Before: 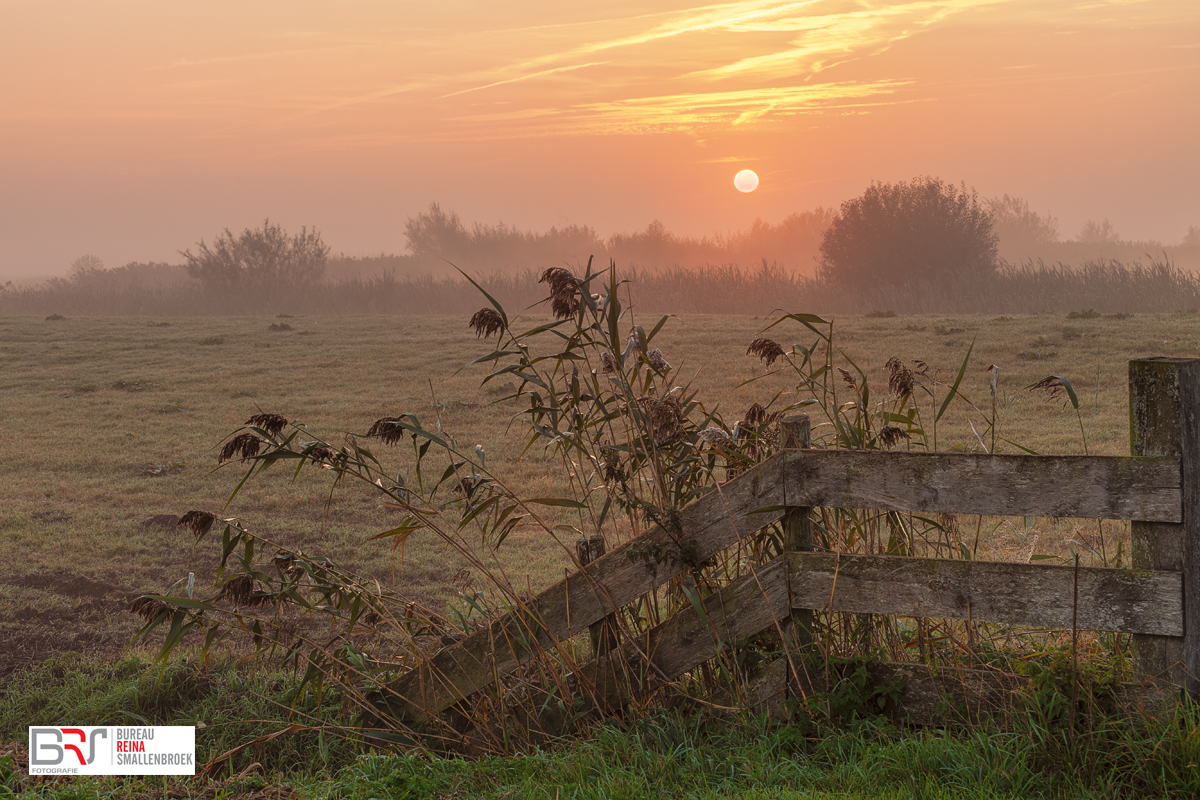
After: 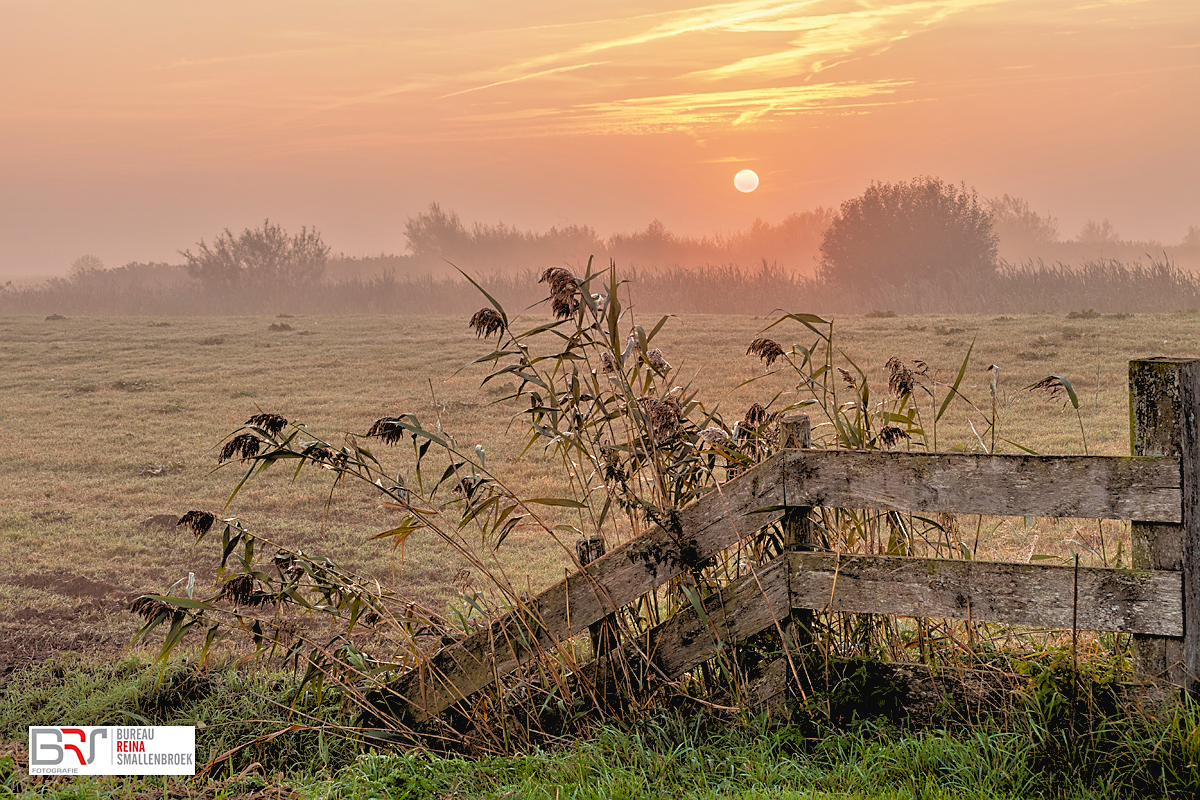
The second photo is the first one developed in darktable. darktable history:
sharpen: radius 1.864, amount 0.398, threshold 1.271
rgb curve: curves: ch0 [(0, 0) (0.053, 0.068) (0.122, 0.128) (1, 1)]
exposure: black level correction 0.007, compensate highlight preservation false
tone equalizer: -7 EV 0.15 EV, -6 EV 0.6 EV, -5 EV 1.15 EV, -4 EV 1.33 EV, -3 EV 1.15 EV, -2 EV 0.6 EV, -1 EV 0.15 EV, mask exposure compensation -0.5 EV
rgb levels: levels [[0.029, 0.461, 0.922], [0, 0.5, 1], [0, 0.5, 1]]
contrast brightness saturation: contrast -0.08, brightness -0.04, saturation -0.11
